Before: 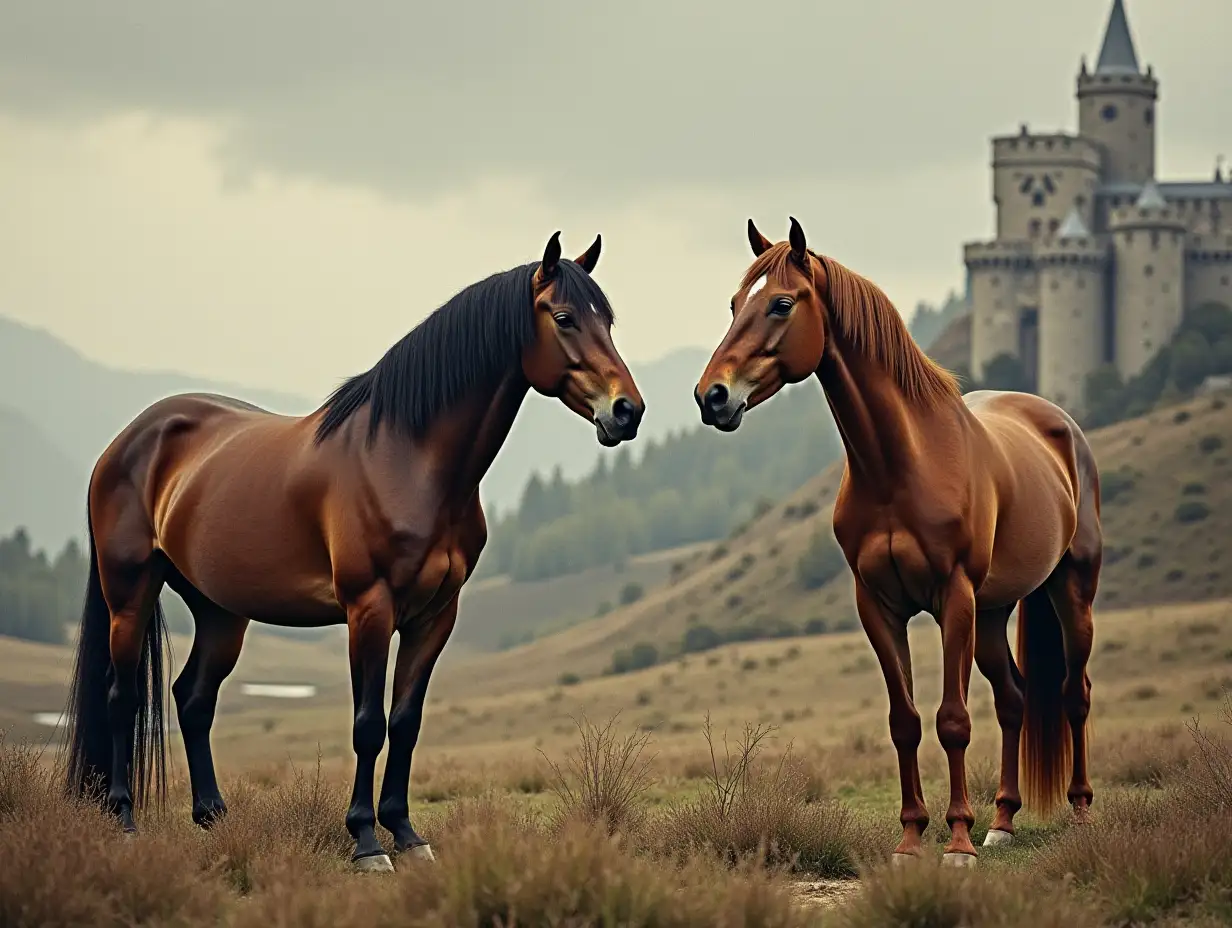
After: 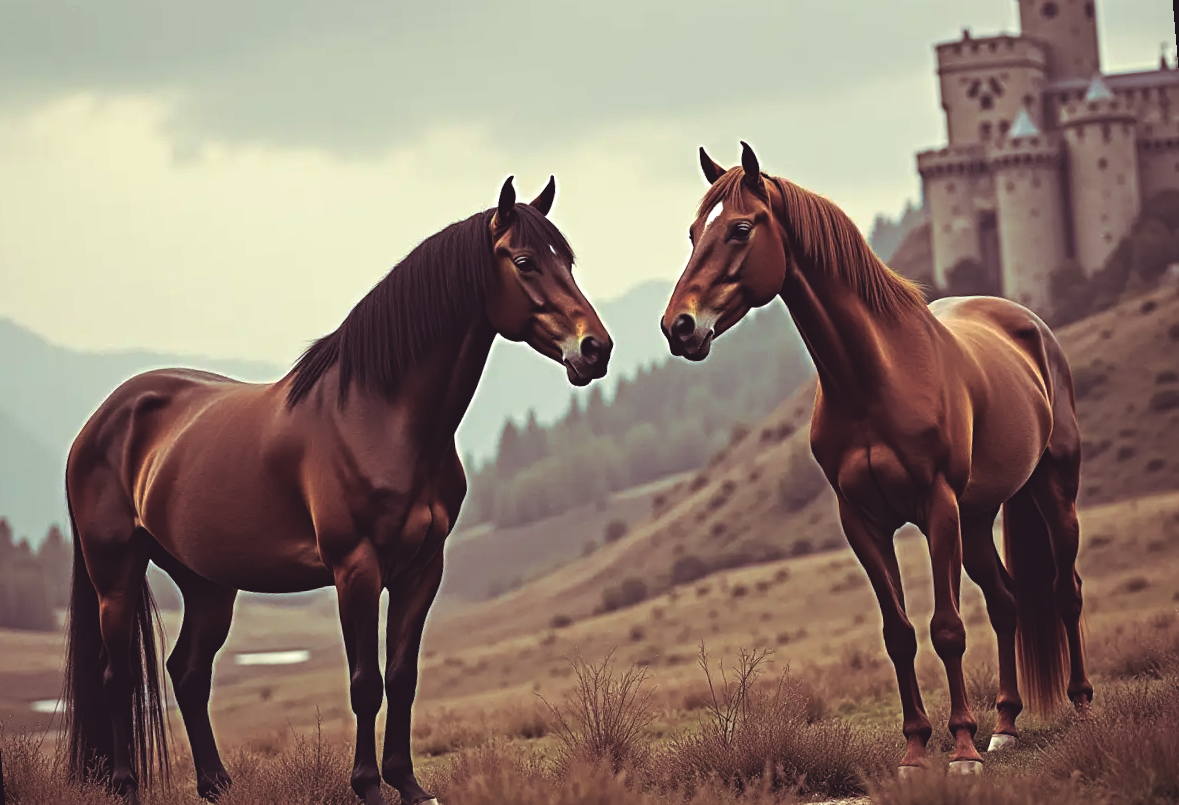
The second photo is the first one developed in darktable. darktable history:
split-toning: on, module defaults
color balance: lift [1.016, 0.983, 1, 1.017], gamma [0.958, 1, 1, 1], gain [0.981, 1.007, 0.993, 1.002], input saturation 118.26%, contrast 13.43%, contrast fulcrum 21.62%, output saturation 82.76%
rotate and perspective: rotation -5°, crop left 0.05, crop right 0.952, crop top 0.11, crop bottom 0.89
